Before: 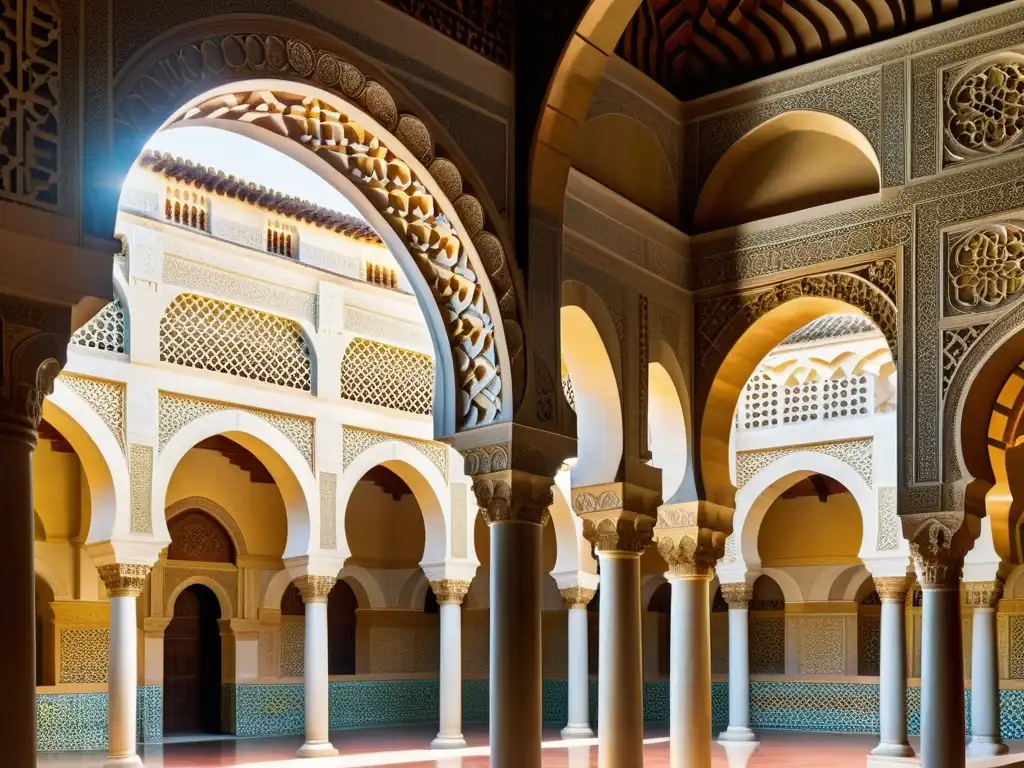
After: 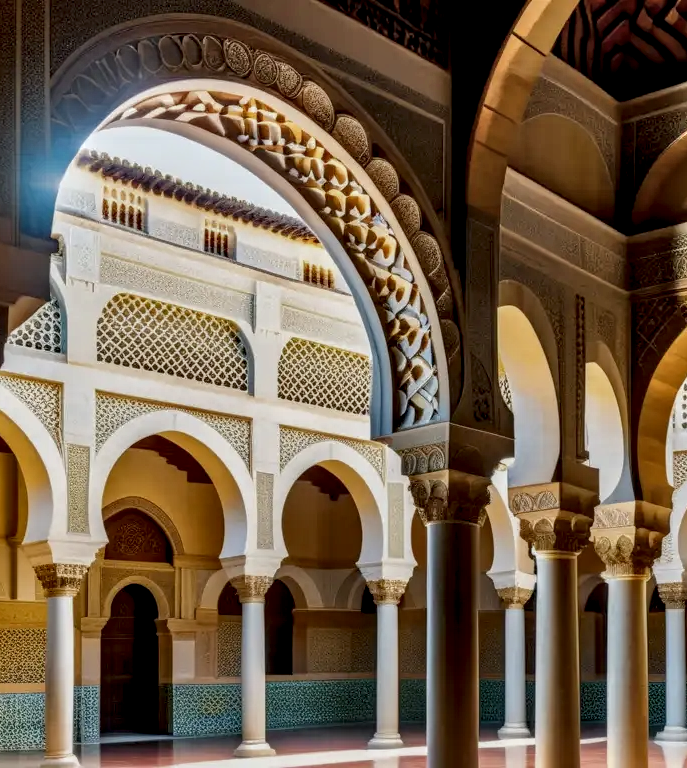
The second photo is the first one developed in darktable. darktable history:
exposure: exposure -0.284 EV, compensate highlight preservation false
crop and rotate: left 6.167%, right 26.678%
shadows and highlights: shadows 32.52, highlights -46.96, compress 49.88%, soften with gaussian
tone equalizer: -8 EV 0.288 EV, -7 EV 0.436 EV, -6 EV 0.413 EV, -5 EV 0.225 EV, -3 EV -0.268 EV, -2 EV -0.438 EV, -1 EV -0.404 EV, +0 EV -0.27 EV, edges refinement/feathering 500, mask exposure compensation -1.57 EV, preserve details guided filter
local contrast: highlights 14%, shadows 37%, detail 183%, midtone range 0.469
